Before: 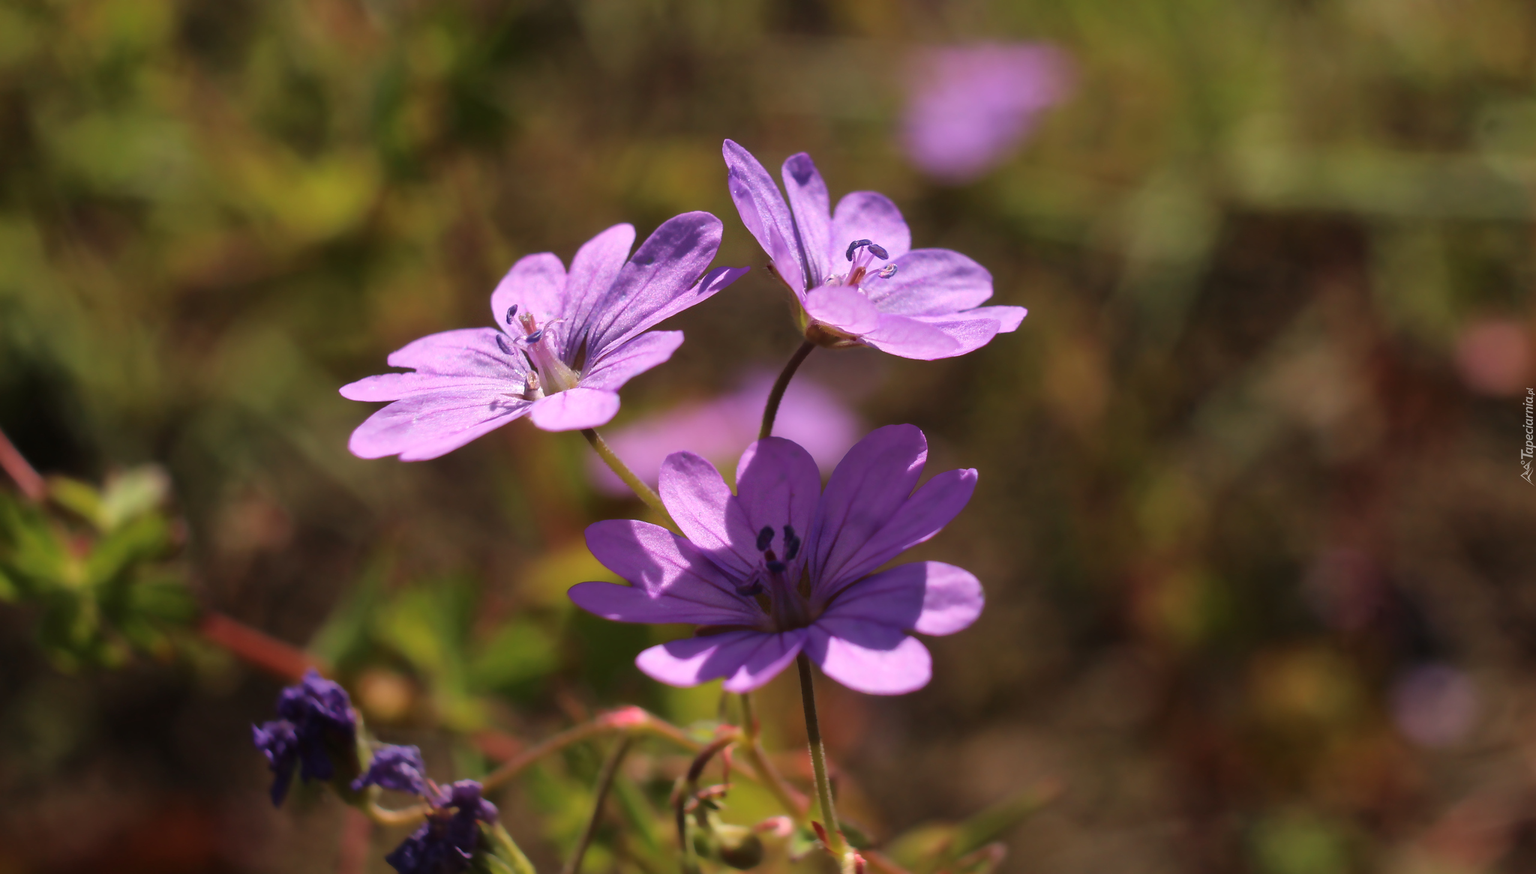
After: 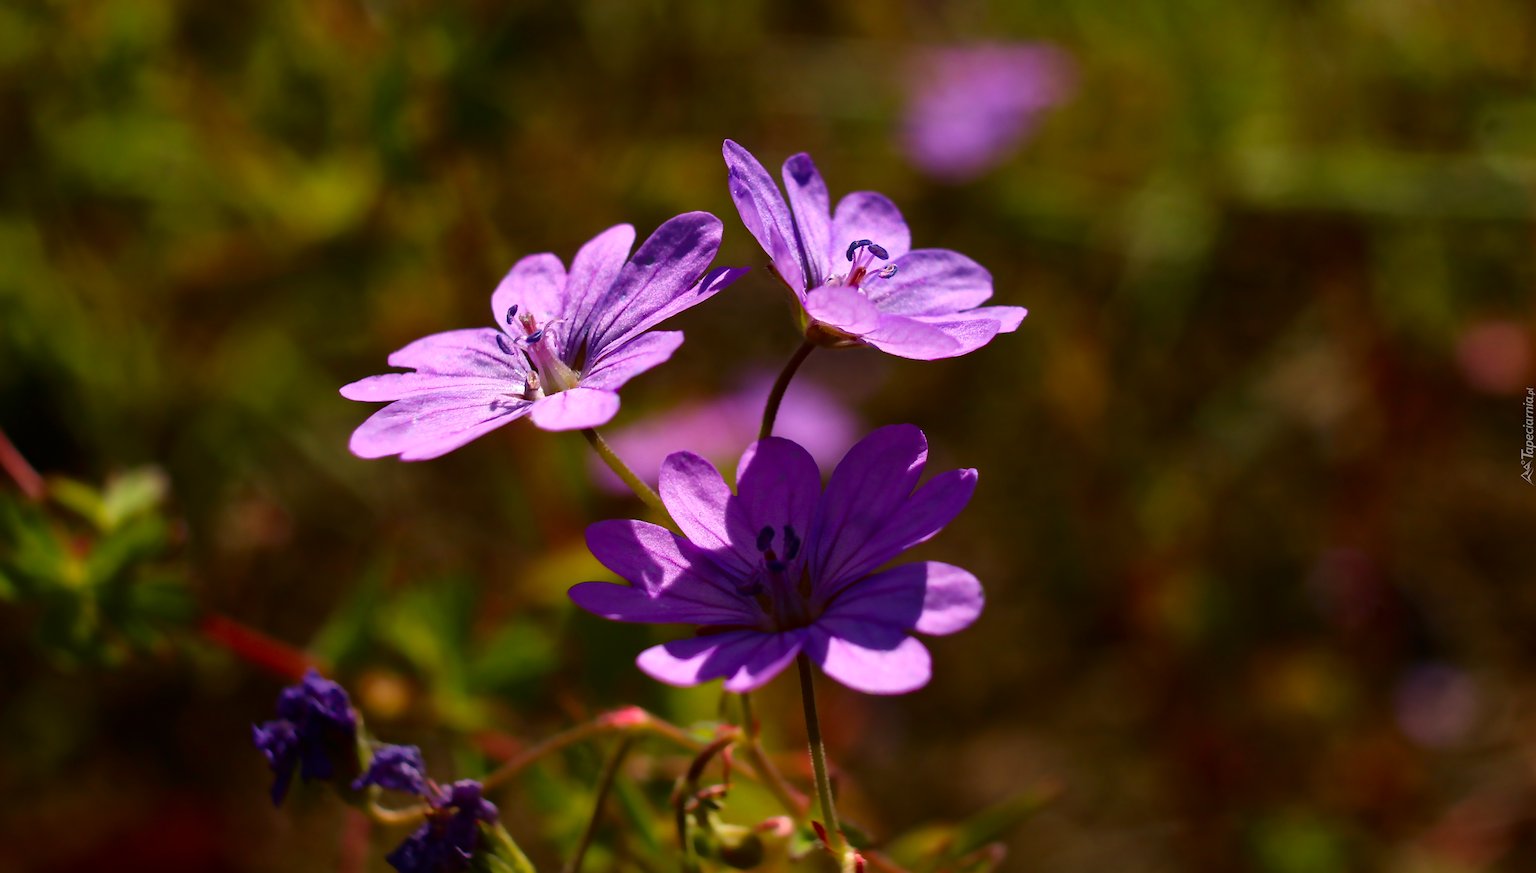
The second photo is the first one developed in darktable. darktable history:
haze removal: compatibility mode true, adaptive false
contrast brightness saturation: contrast 0.122, brightness -0.124, saturation 0.201
